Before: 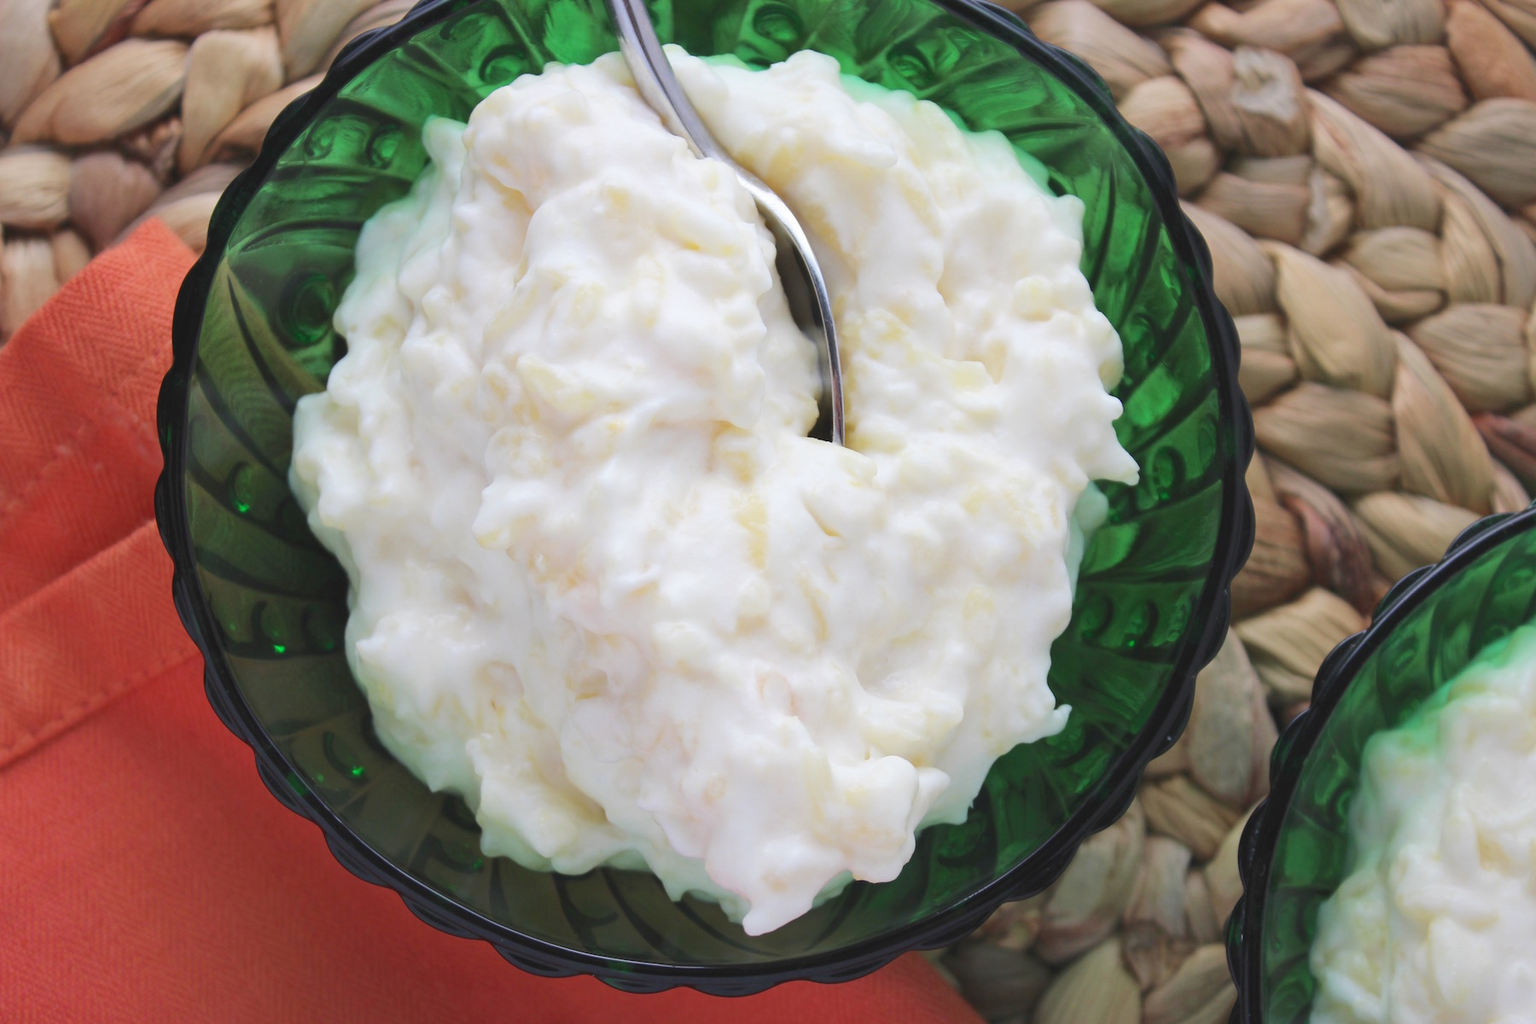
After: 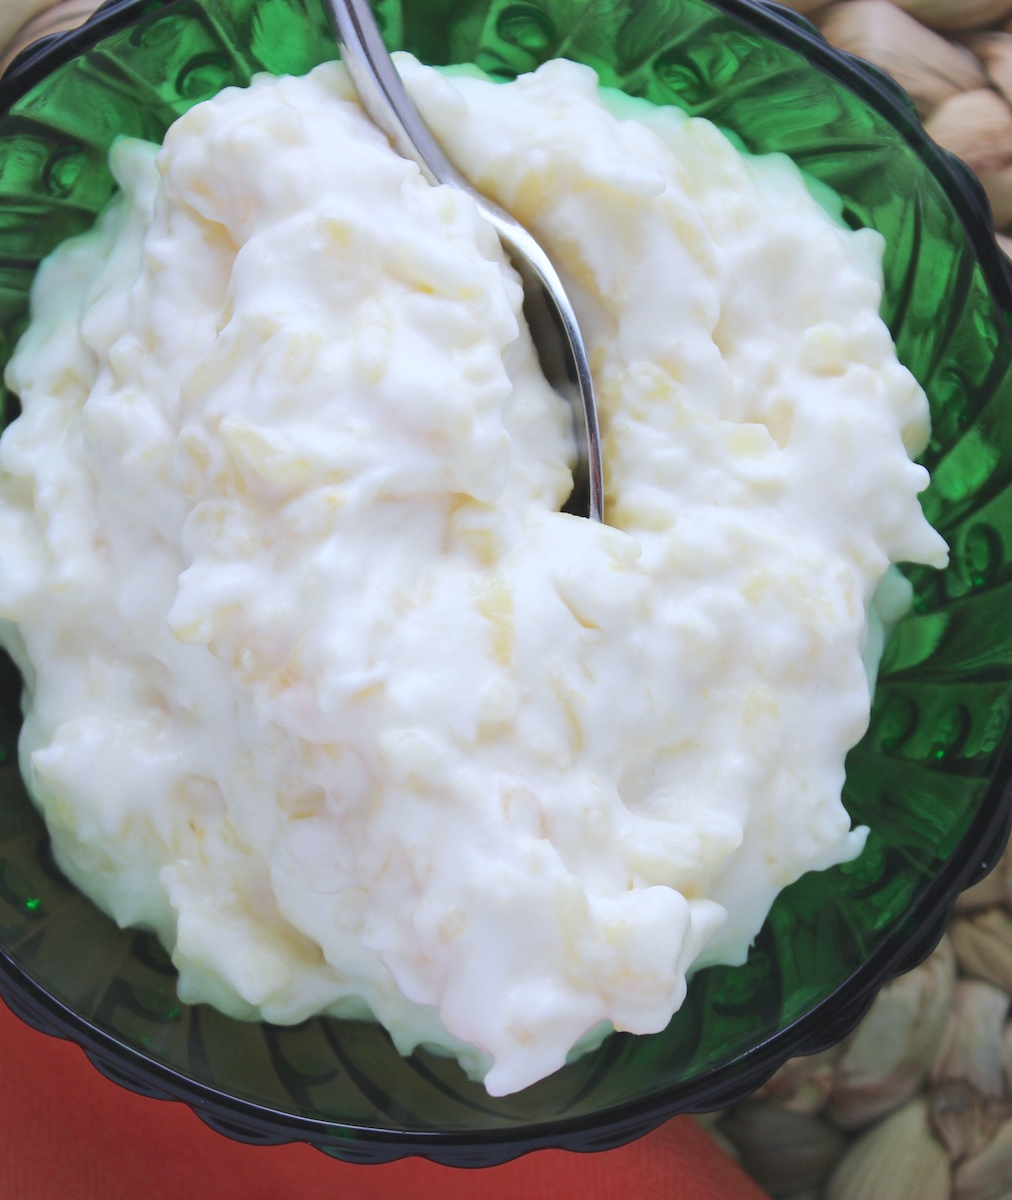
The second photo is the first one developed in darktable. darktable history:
crop: left 21.496%, right 22.254%
white balance: red 0.967, blue 1.049
